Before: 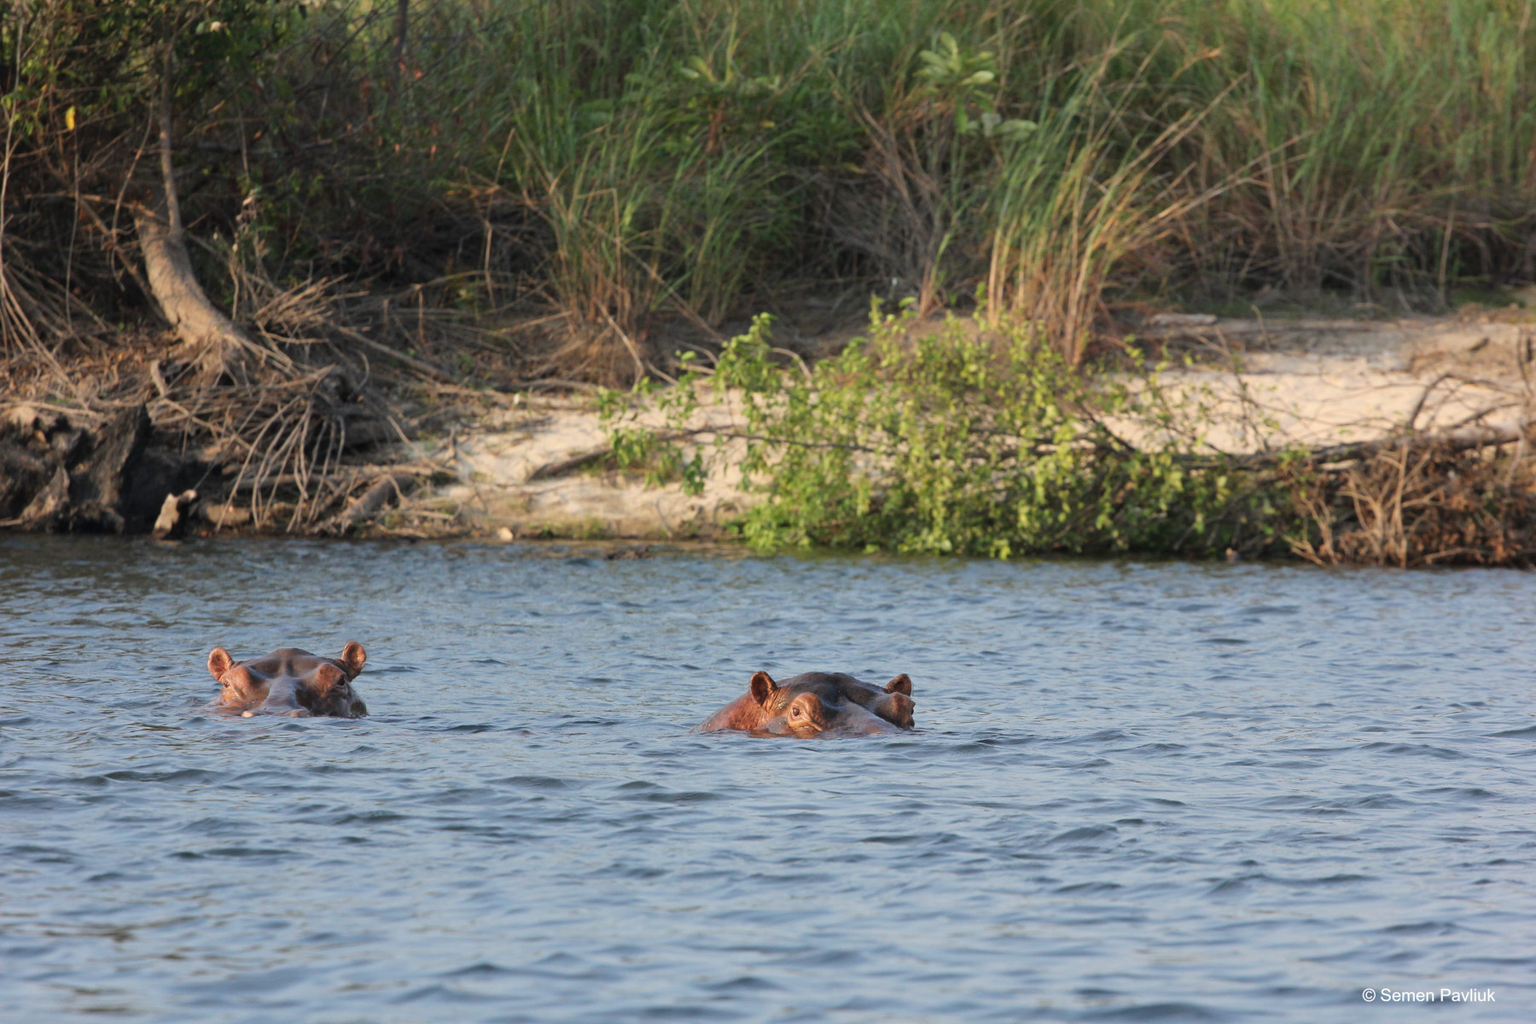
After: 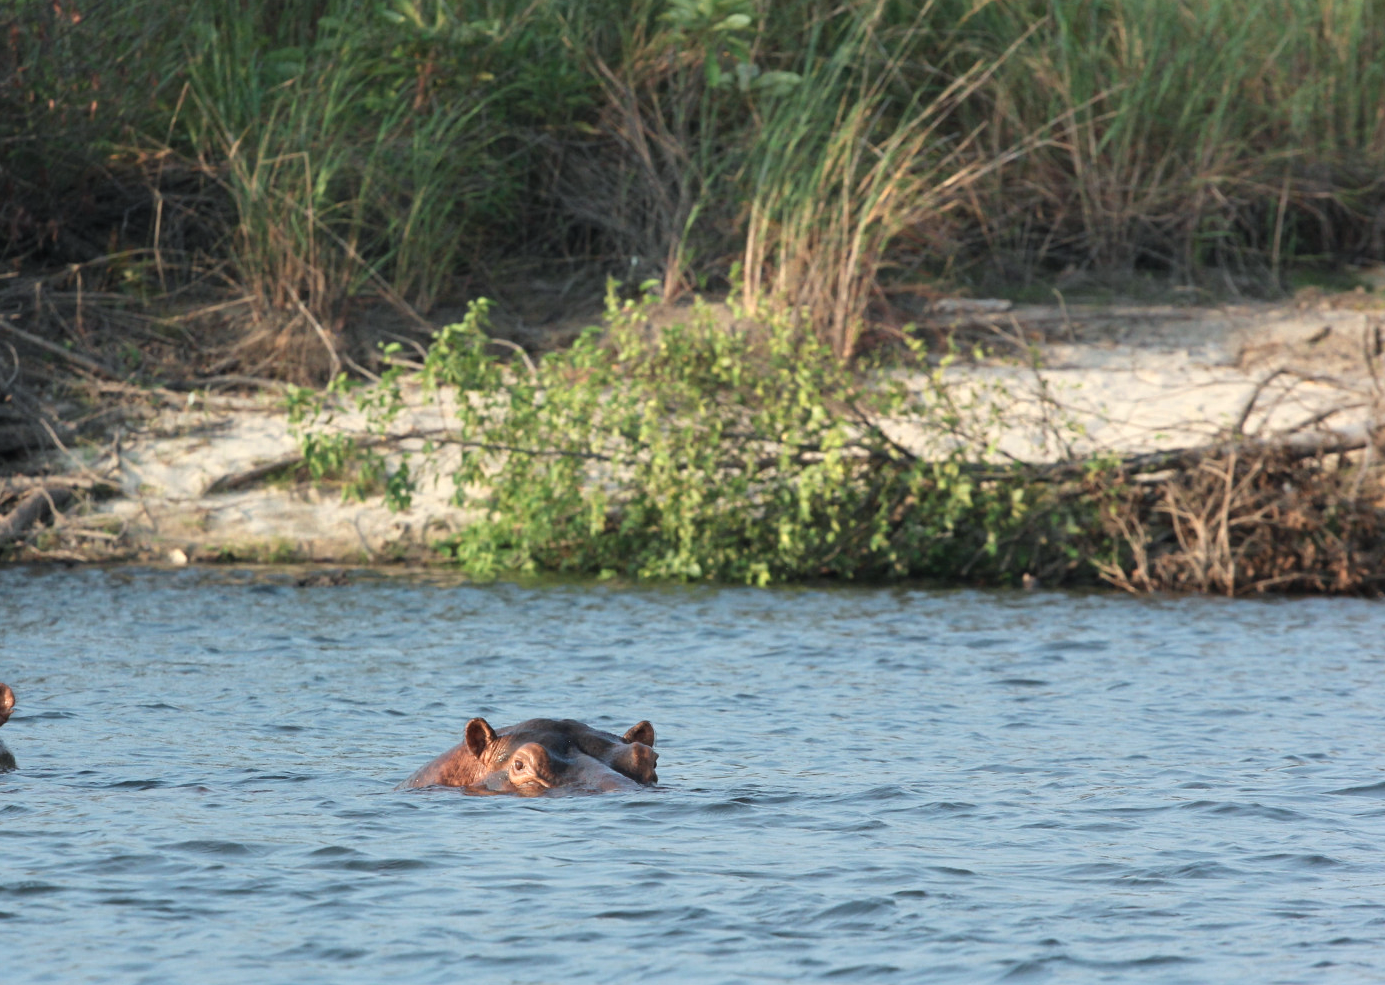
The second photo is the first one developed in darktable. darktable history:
color zones: curves: ch0 [(0.018, 0.548) (0.224, 0.64) (0.425, 0.447) (0.675, 0.575) (0.732, 0.579)]; ch1 [(0.066, 0.487) (0.25, 0.5) (0.404, 0.43) (0.75, 0.421) (0.956, 0.421)]; ch2 [(0.044, 0.561) (0.215, 0.465) (0.399, 0.544) (0.465, 0.548) (0.614, 0.447) (0.724, 0.43) (0.882, 0.623) (0.956, 0.632)]
crop: left 23.048%, top 5.818%, bottom 11.705%
color calibration: illuminant Planckian (black body), adaptation linear Bradford (ICC v4), x 0.364, y 0.366, temperature 4411.99 K, saturation algorithm version 1 (2020)
